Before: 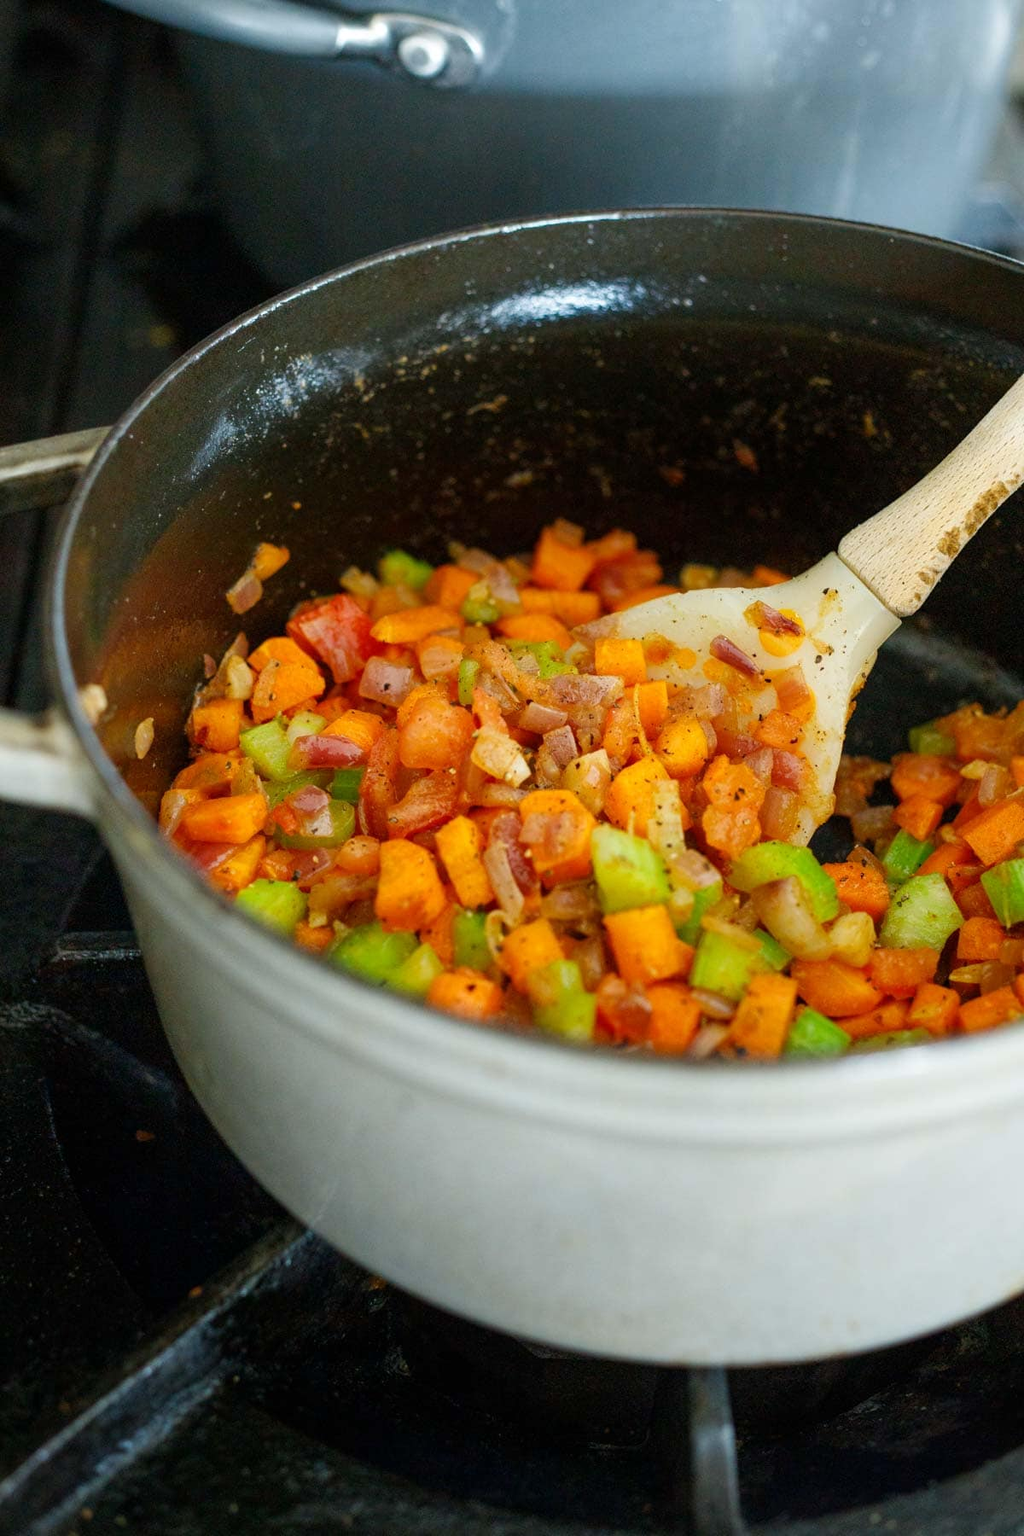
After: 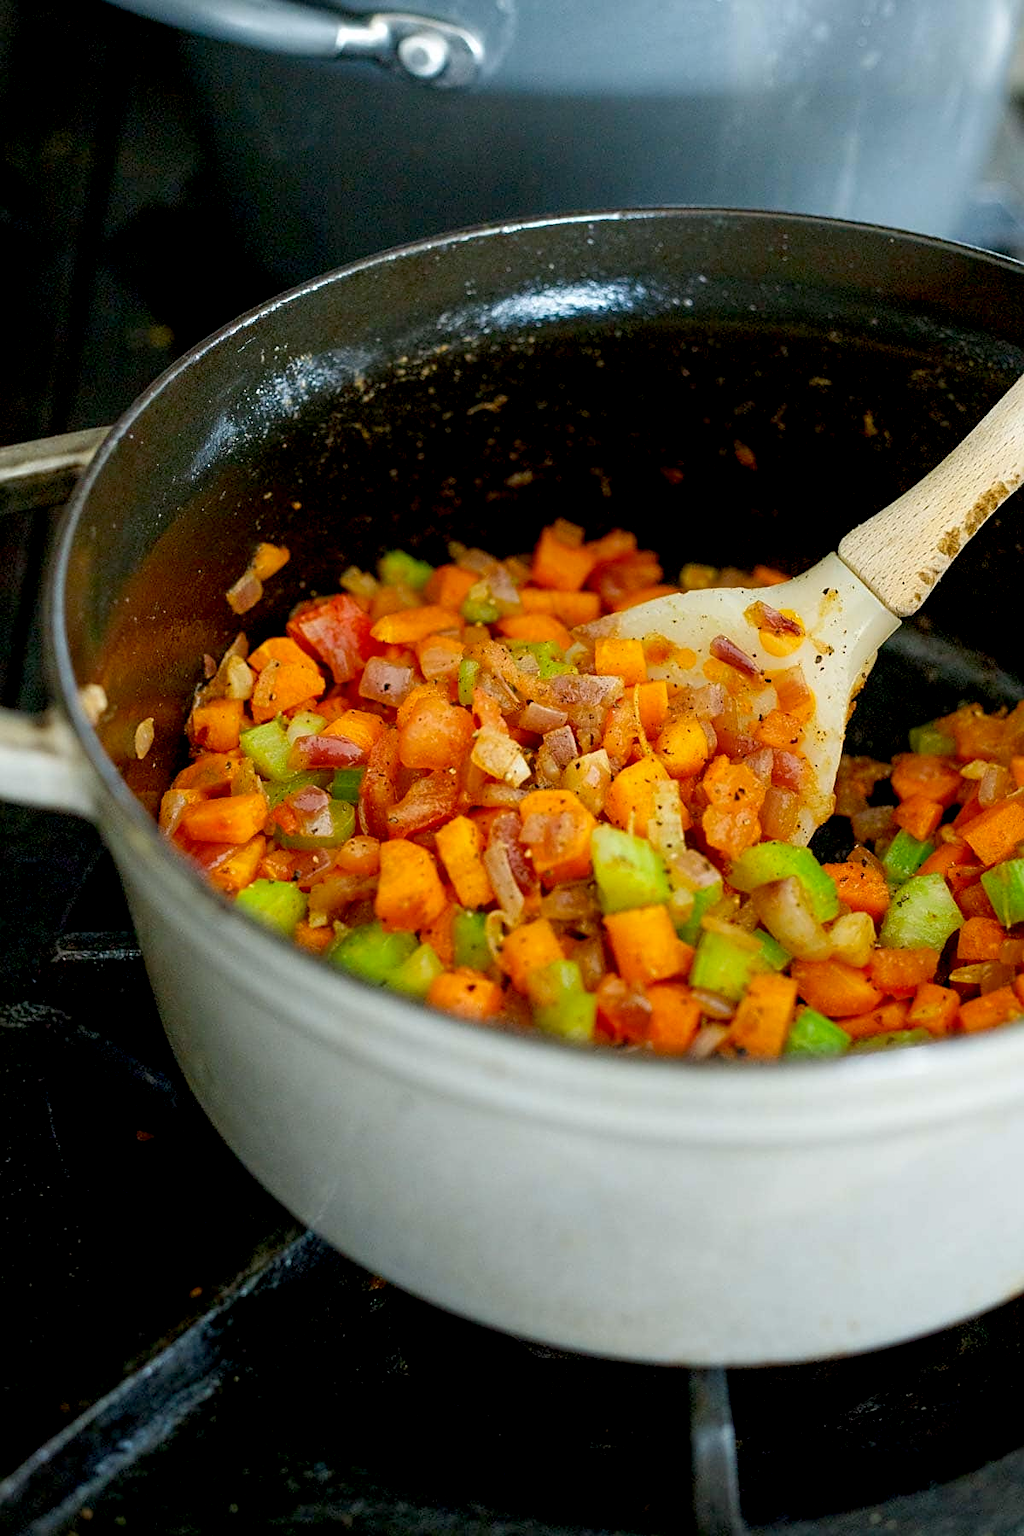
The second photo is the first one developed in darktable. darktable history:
sharpen: on, module defaults
exposure: black level correction 0.009, compensate highlight preservation false
